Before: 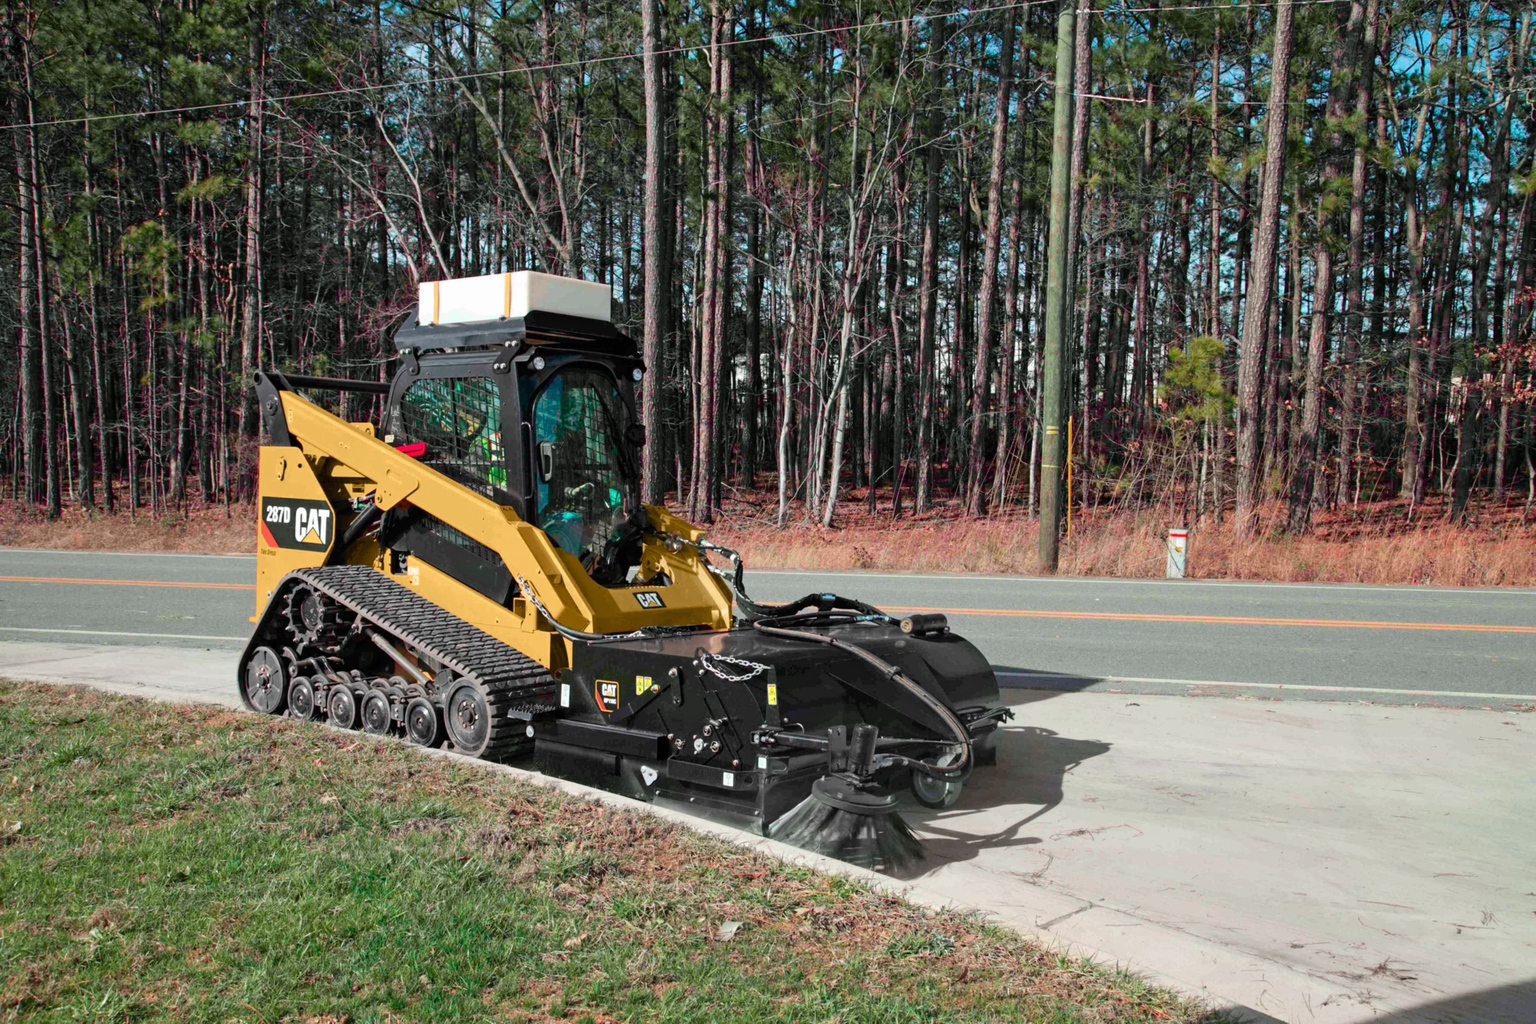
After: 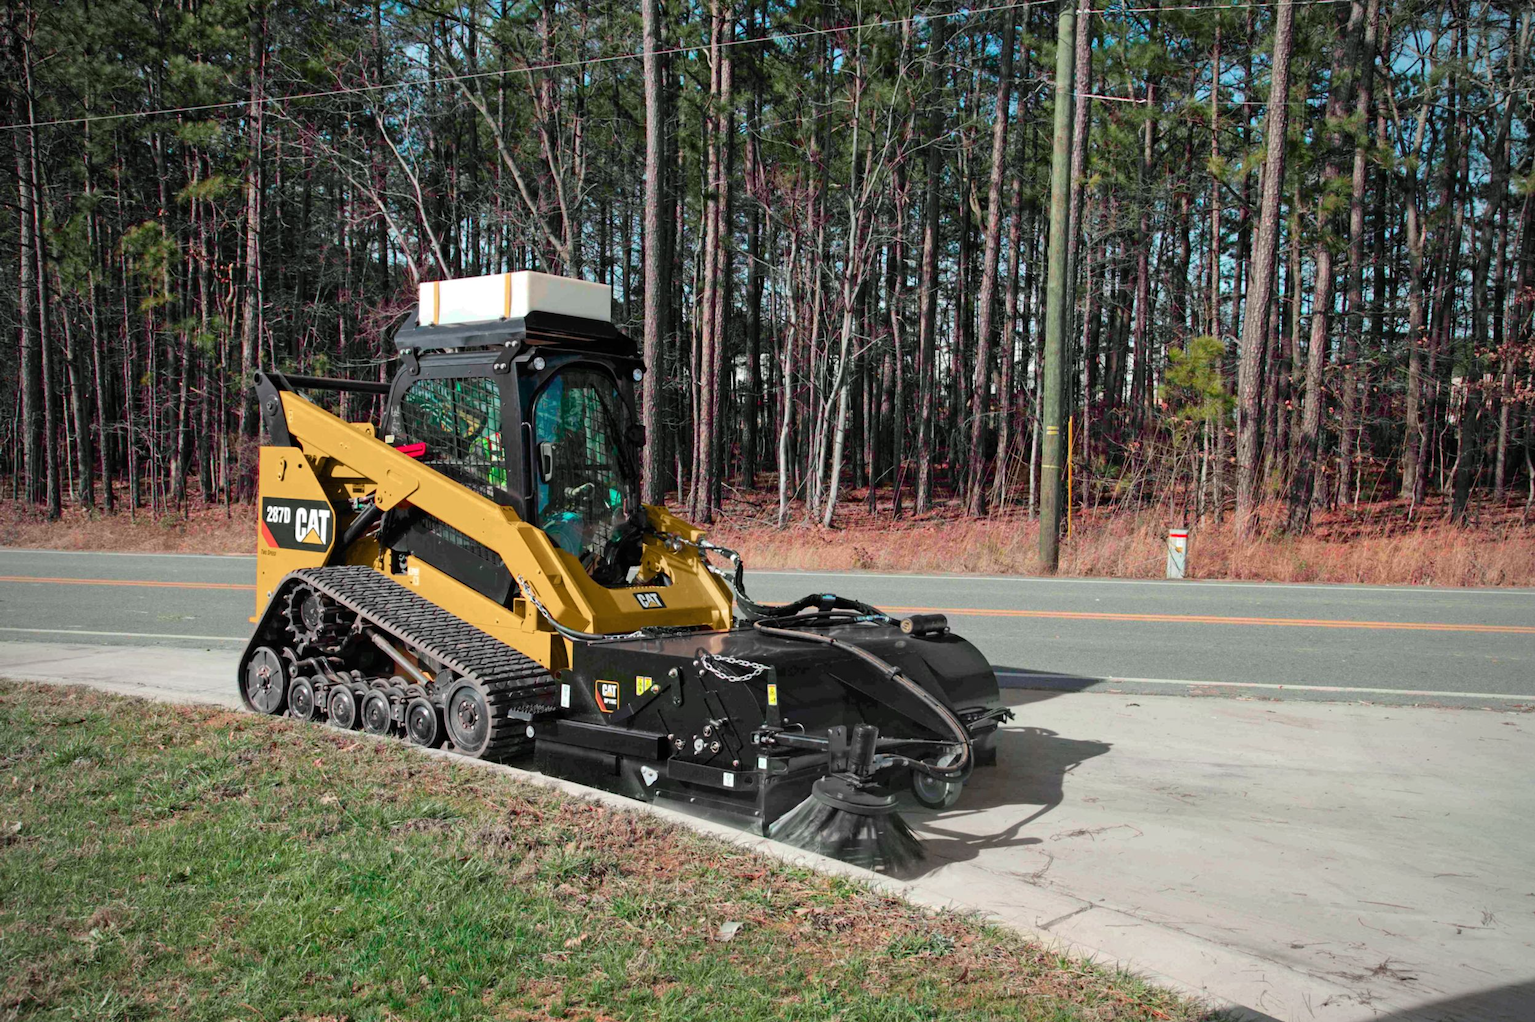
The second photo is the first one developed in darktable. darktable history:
crop: bottom 0.074%
vignetting: brightness -0.295
shadows and highlights: shadows 10.83, white point adjustment 0.972, highlights -38.72
